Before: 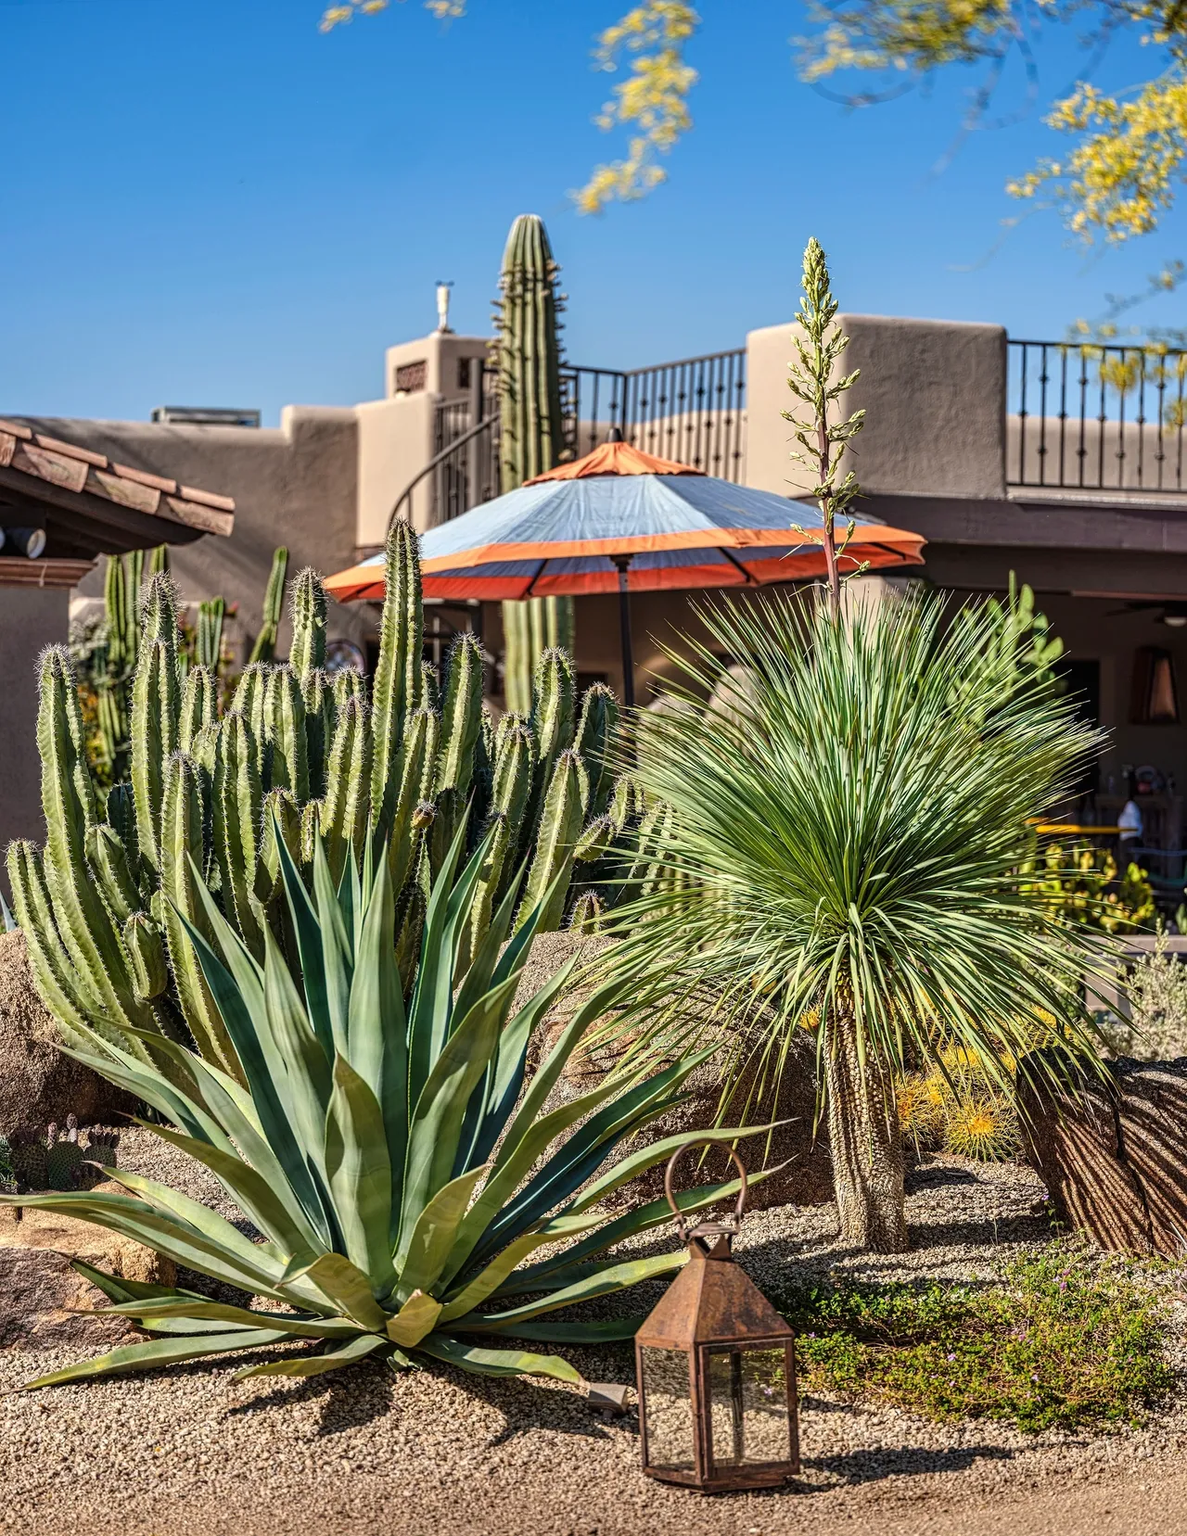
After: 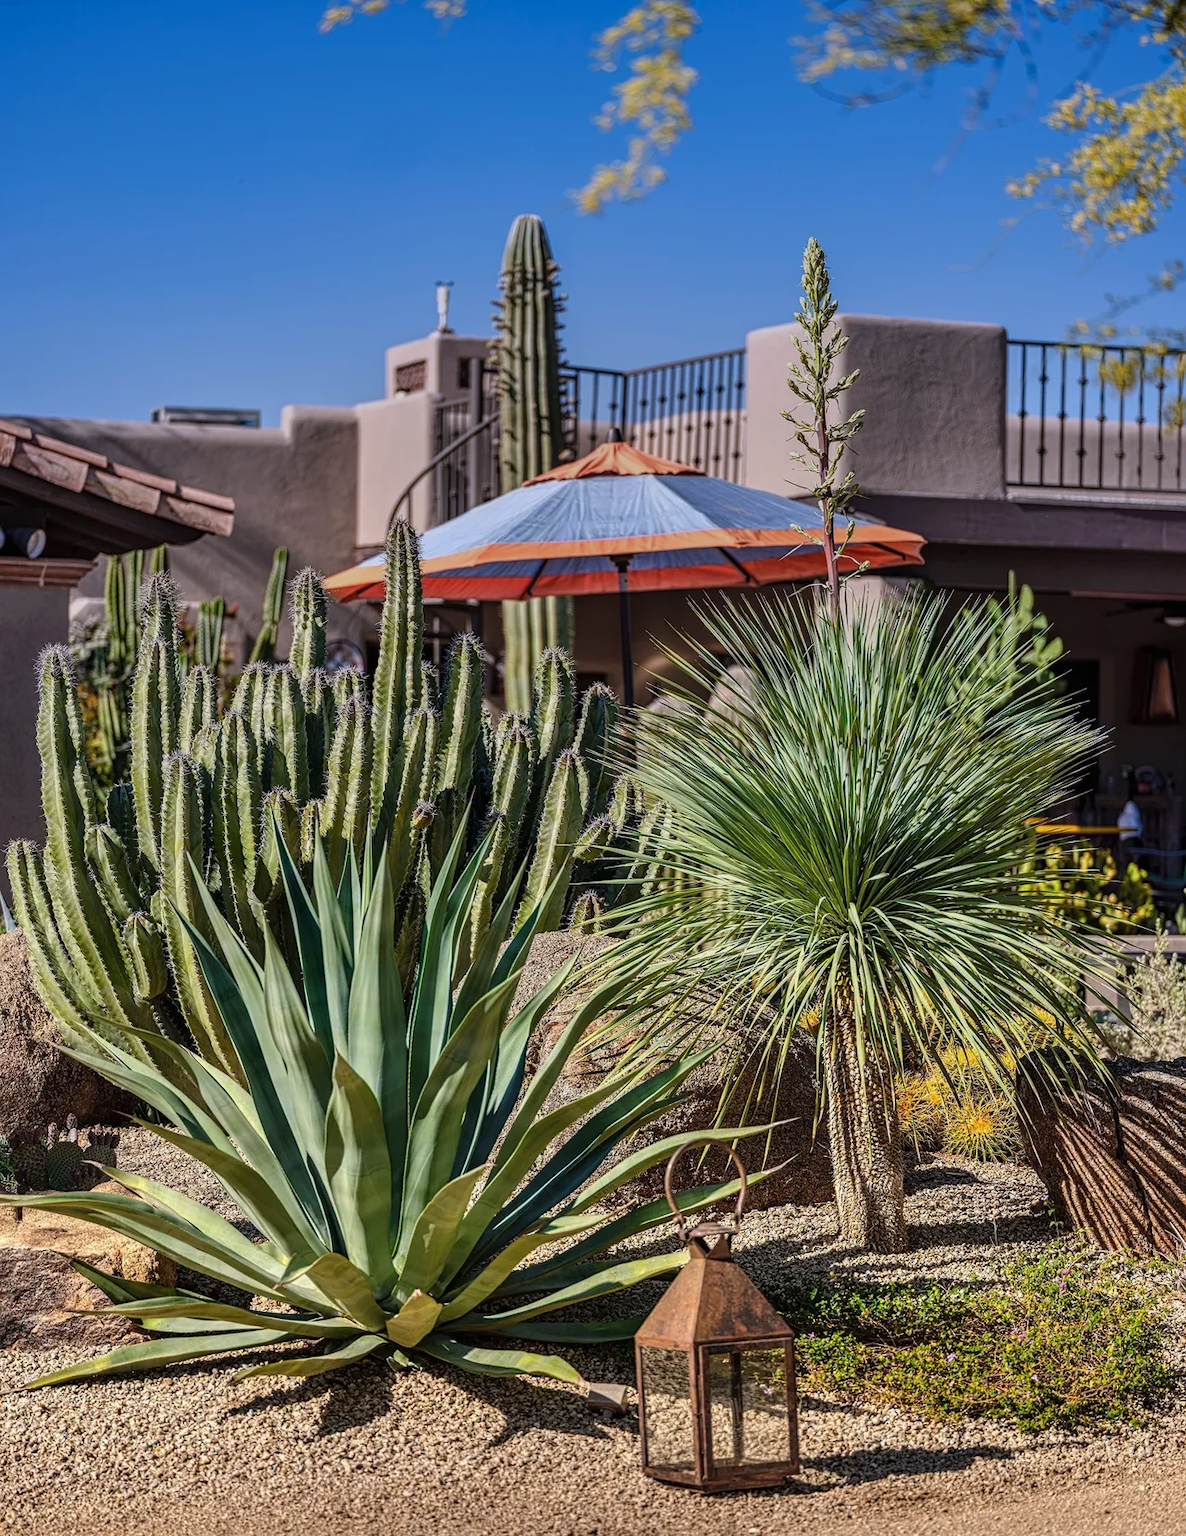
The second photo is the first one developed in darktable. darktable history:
exposure: compensate highlight preservation false
graduated density: hue 238.83°, saturation 50%
